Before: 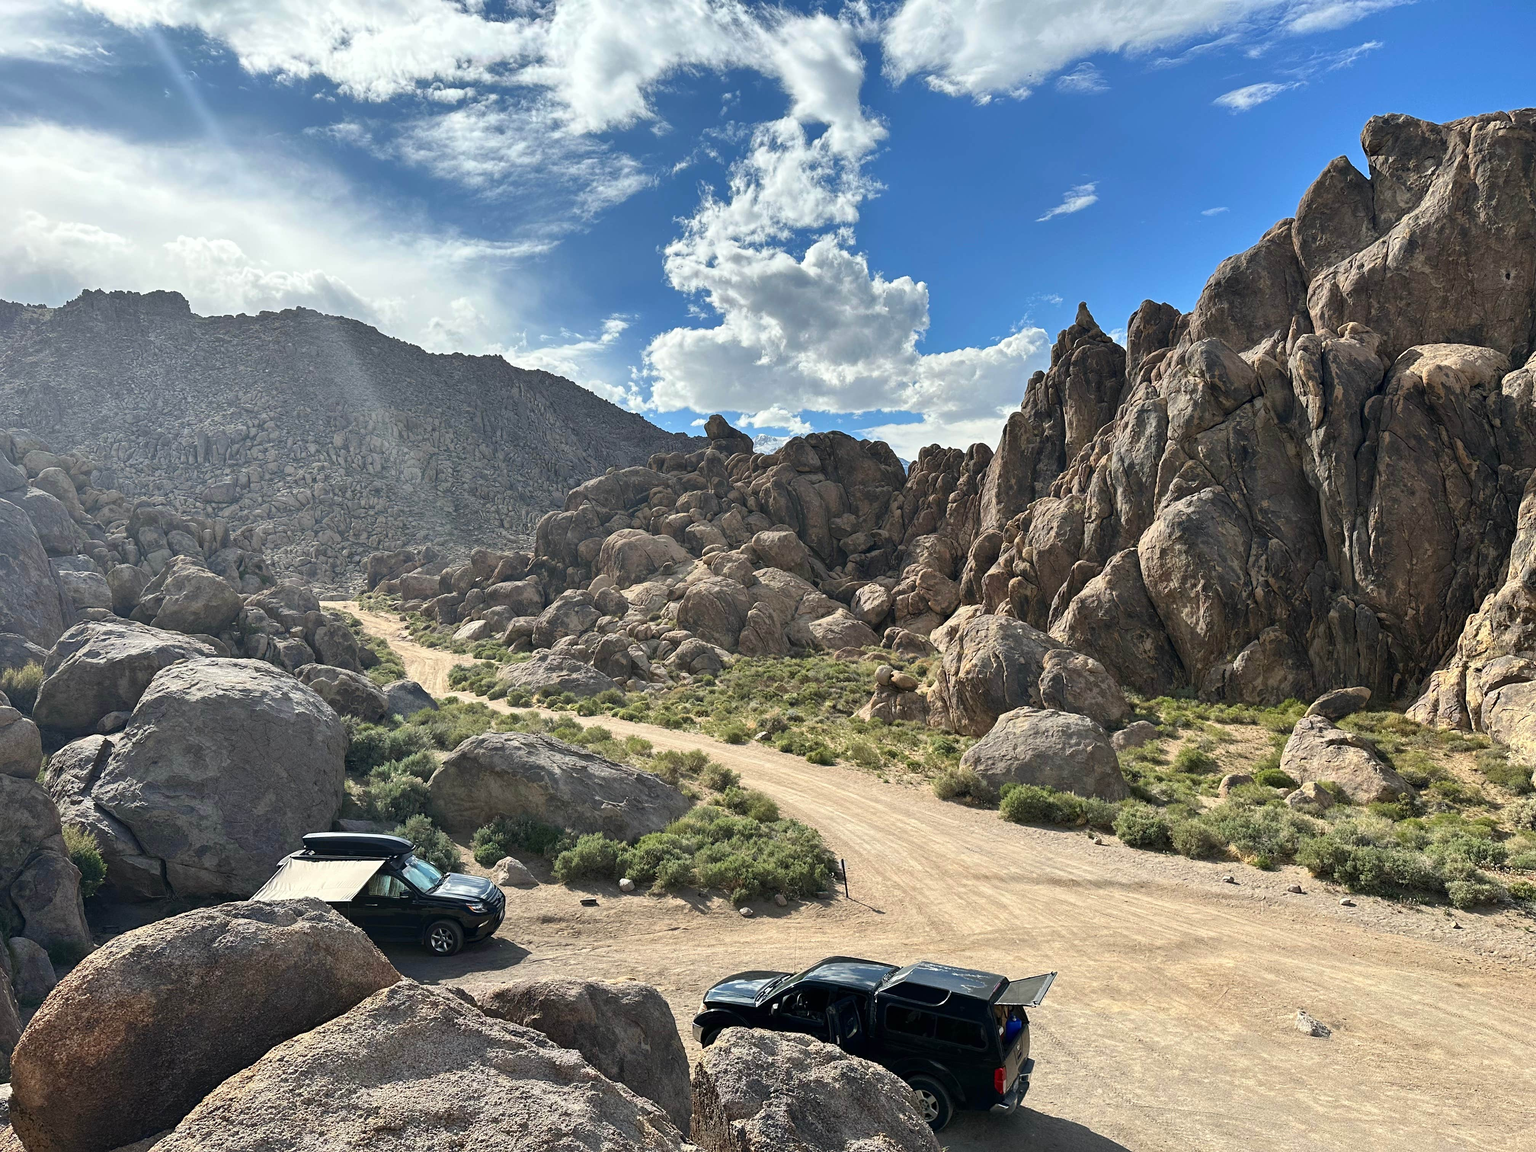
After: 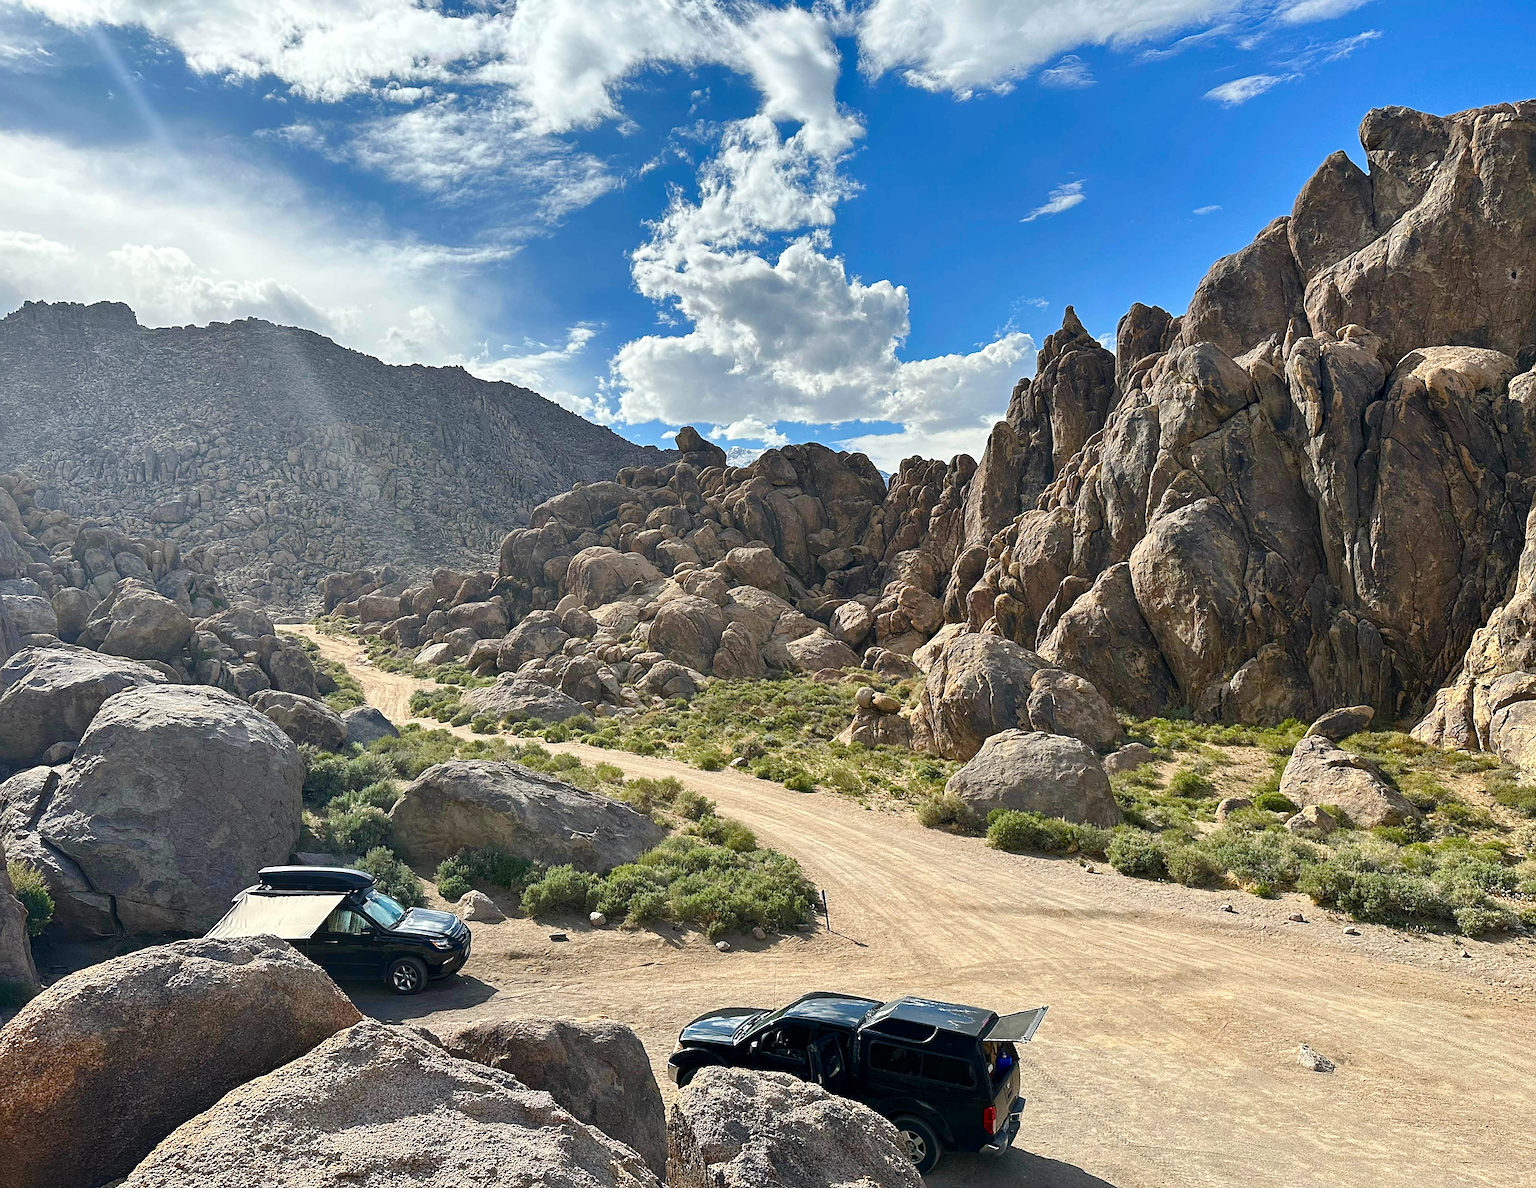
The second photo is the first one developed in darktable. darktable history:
white balance: emerald 1
crop and rotate: left 3.238%
rotate and perspective: rotation -0.45°, automatic cropping original format, crop left 0.008, crop right 0.992, crop top 0.012, crop bottom 0.988
contrast brightness saturation: contrast 0.01, saturation -0.05
sharpen: on, module defaults
color balance rgb: perceptual saturation grading › global saturation 35%, perceptual saturation grading › highlights -30%, perceptual saturation grading › shadows 35%, perceptual brilliance grading › global brilliance 3%, perceptual brilliance grading › highlights -3%, perceptual brilliance grading › shadows 3%
